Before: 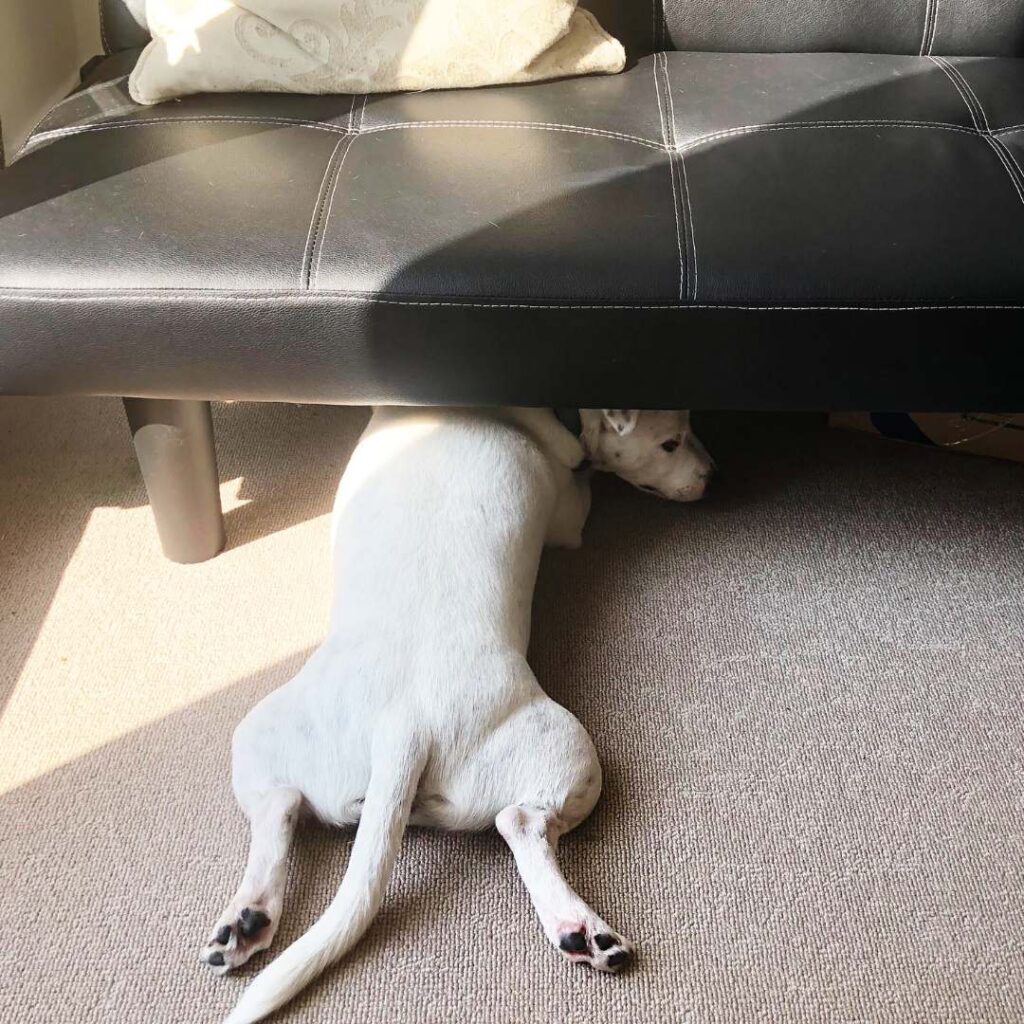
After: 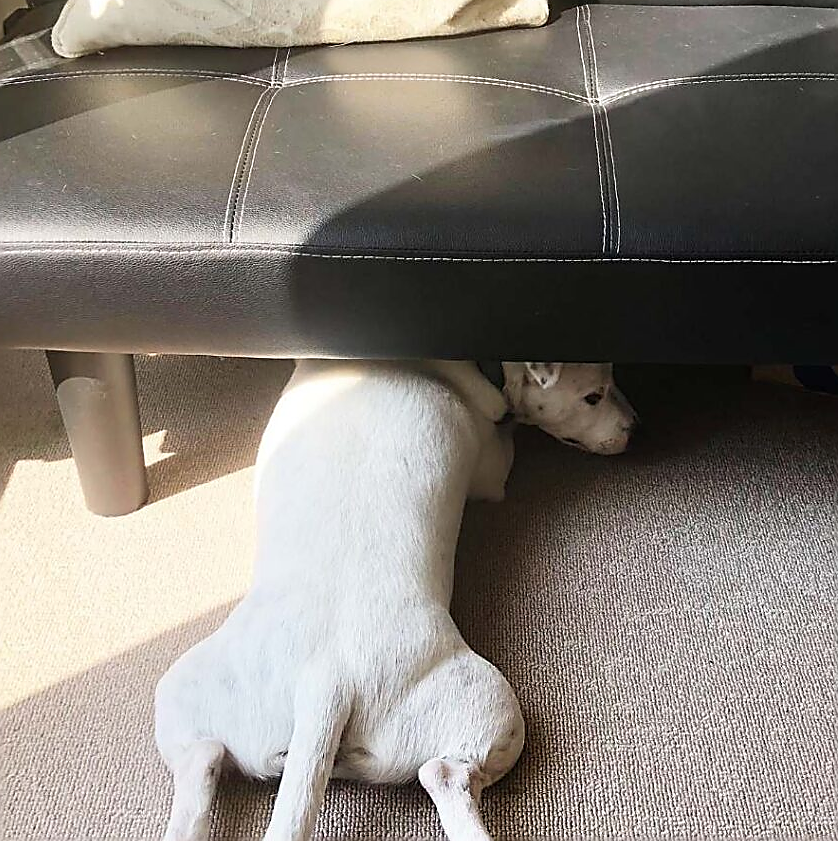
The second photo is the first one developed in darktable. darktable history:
crop and rotate: left 7.537%, top 4.664%, right 10.569%, bottom 13.141%
sharpen: radius 1.428, amount 1.259, threshold 0.633
